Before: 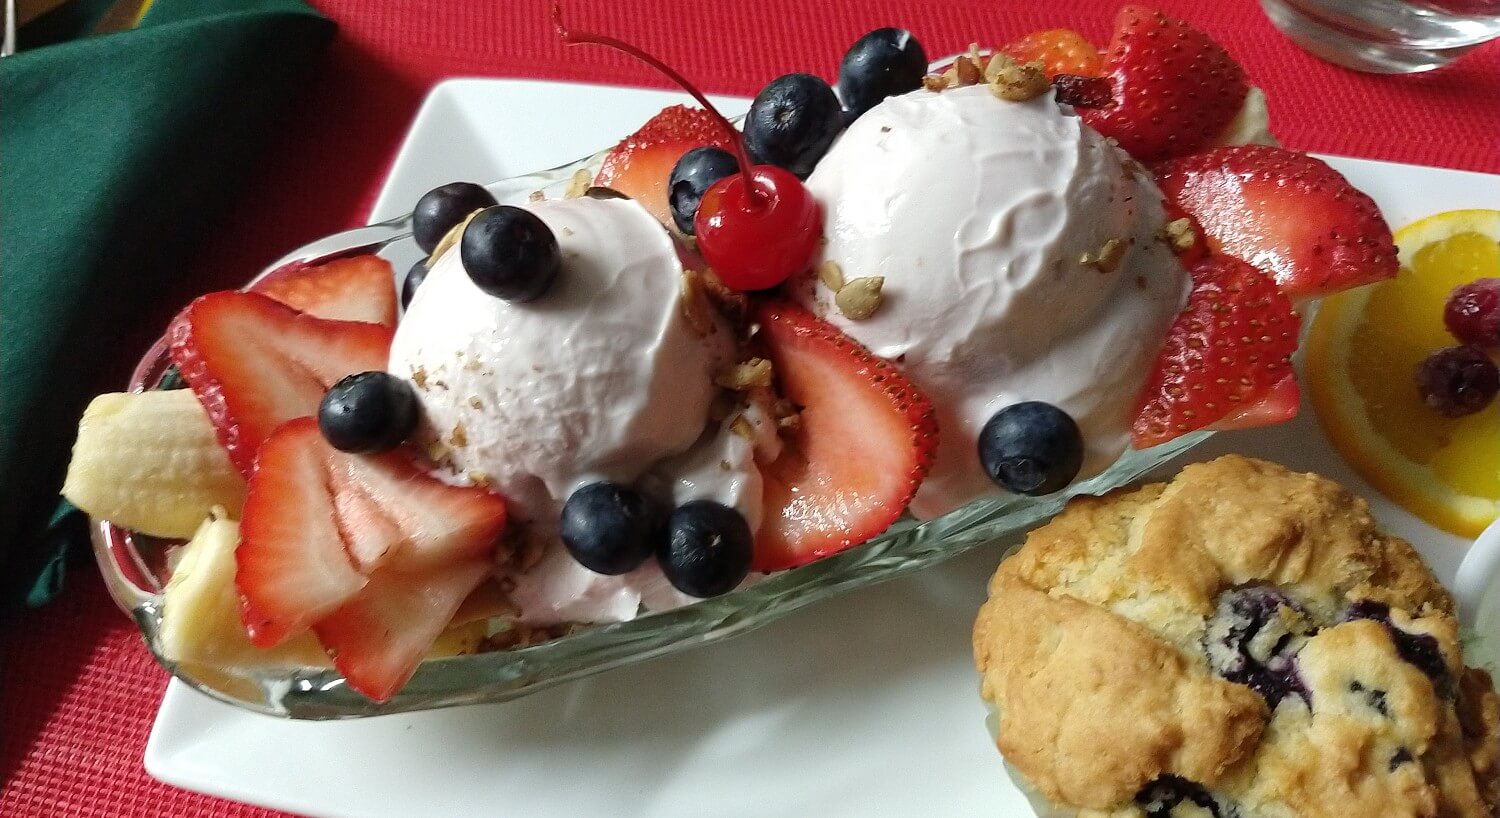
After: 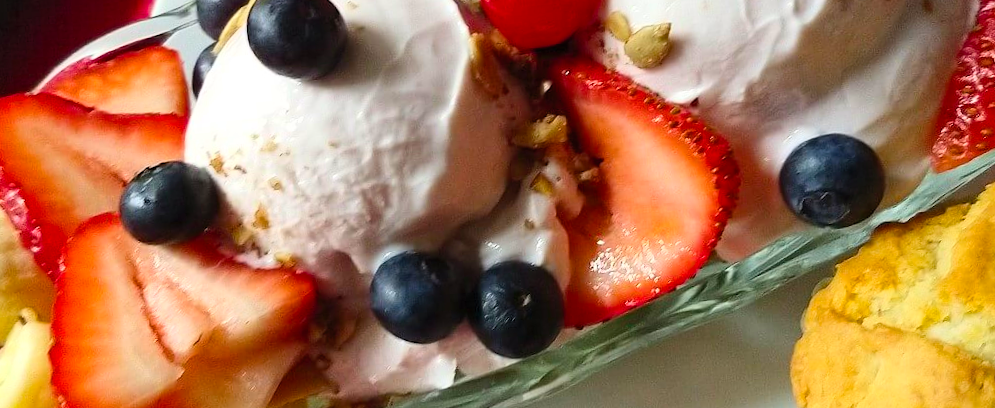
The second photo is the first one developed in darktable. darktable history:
crop: left 11.123%, top 27.61%, right 18.3%, bottom 17.034%
rotate and perspective: rotation -5°, crop left 0.05, crop right 0.952, crop top 0.11, crop bottom 0.89
contrast brightness saturation: contrast 0.2, brightness 0.16, saturation 0.22
color balance rgb: perceptual saturation grading › global saturation 20%, global vibrance 20%
